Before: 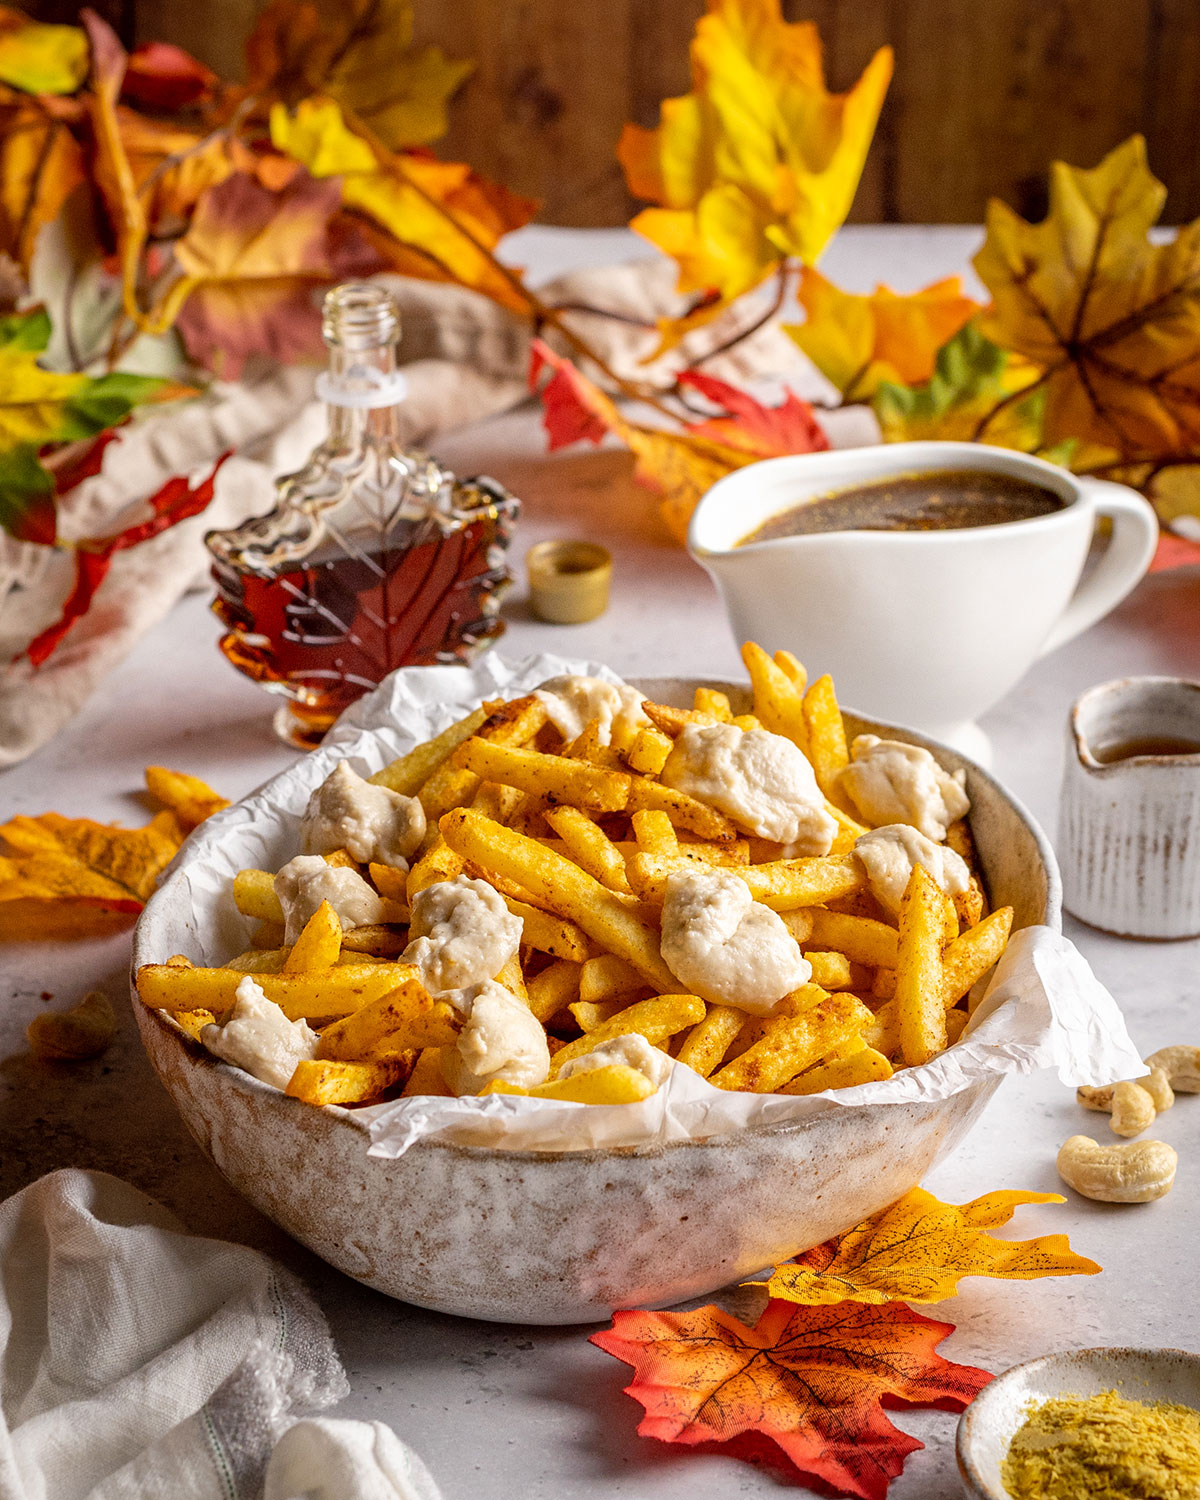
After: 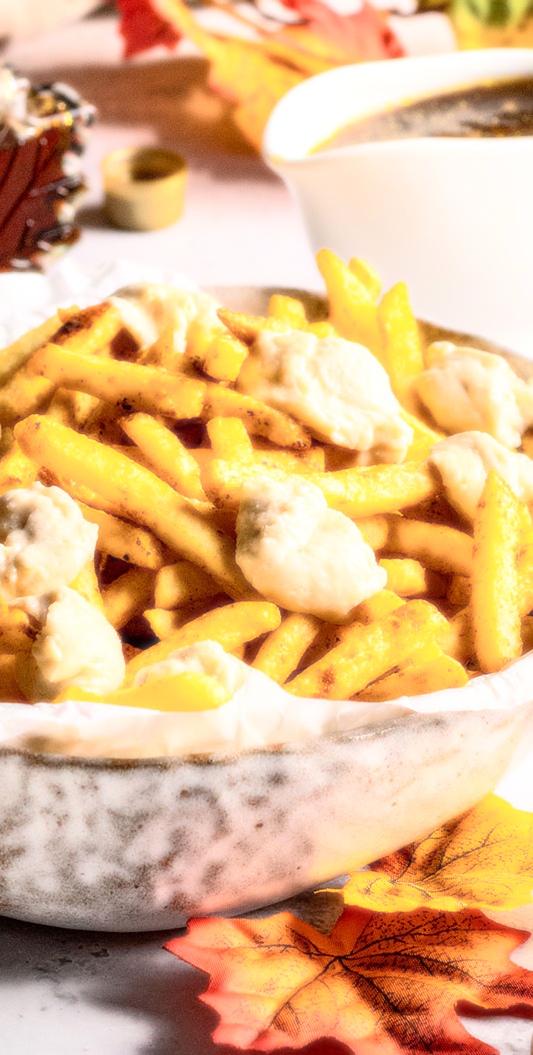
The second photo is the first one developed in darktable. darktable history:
crop: left 35.432%, top 26.233%, right 20.145%, bottom 3.432%
bloom: size 0%, threshold 54.82%, strength 8.31%
